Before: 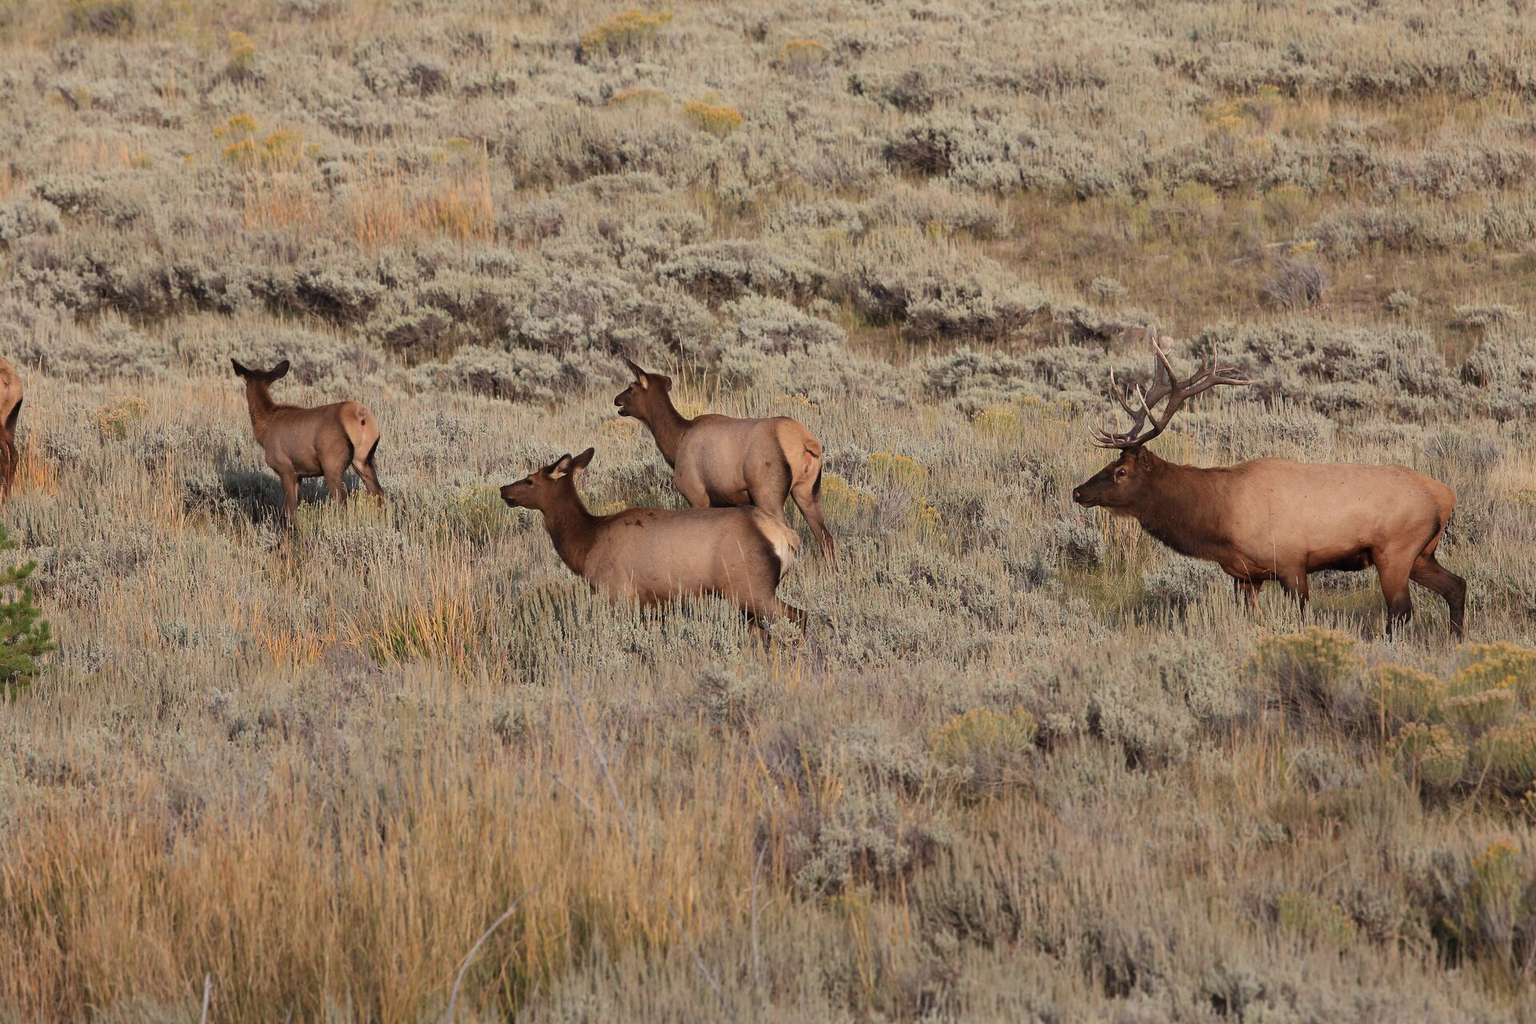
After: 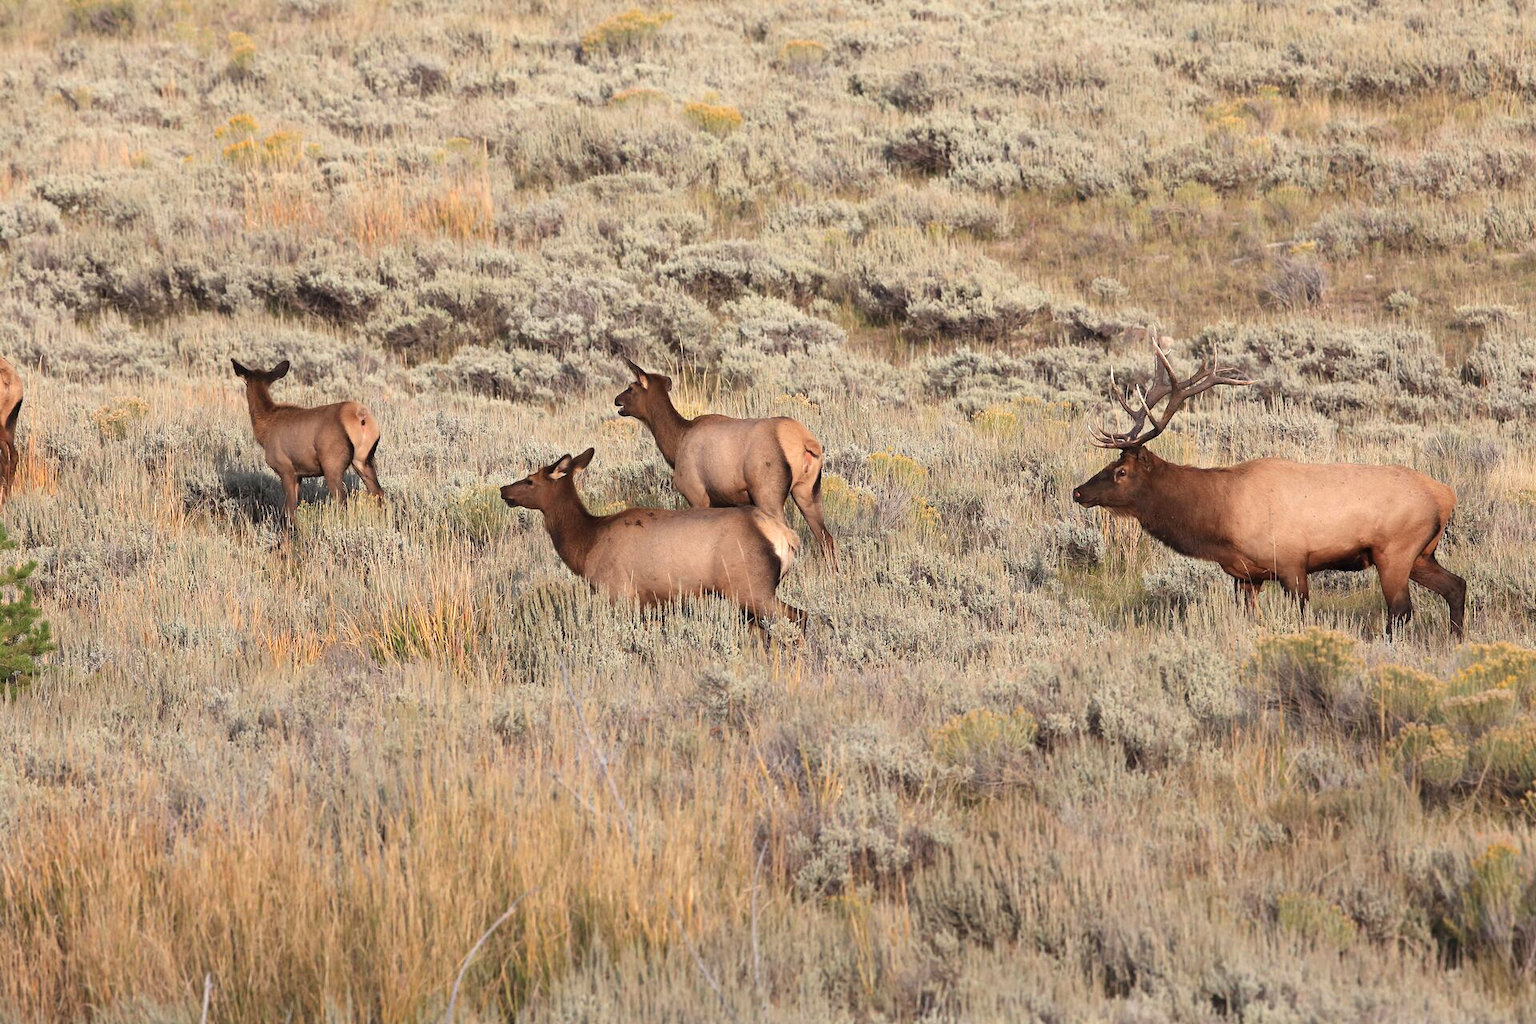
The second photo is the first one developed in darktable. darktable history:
exposure: exposure 0.639 EV, compensate highlight preservation false
